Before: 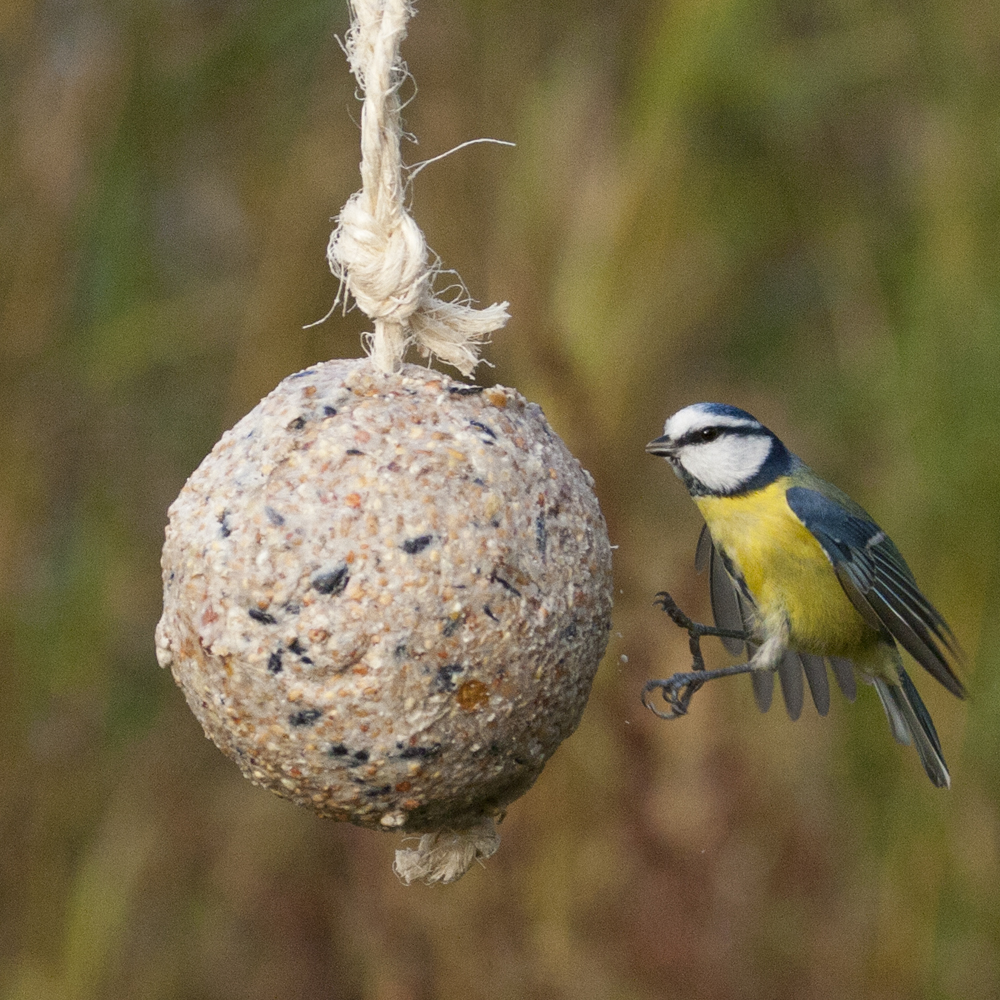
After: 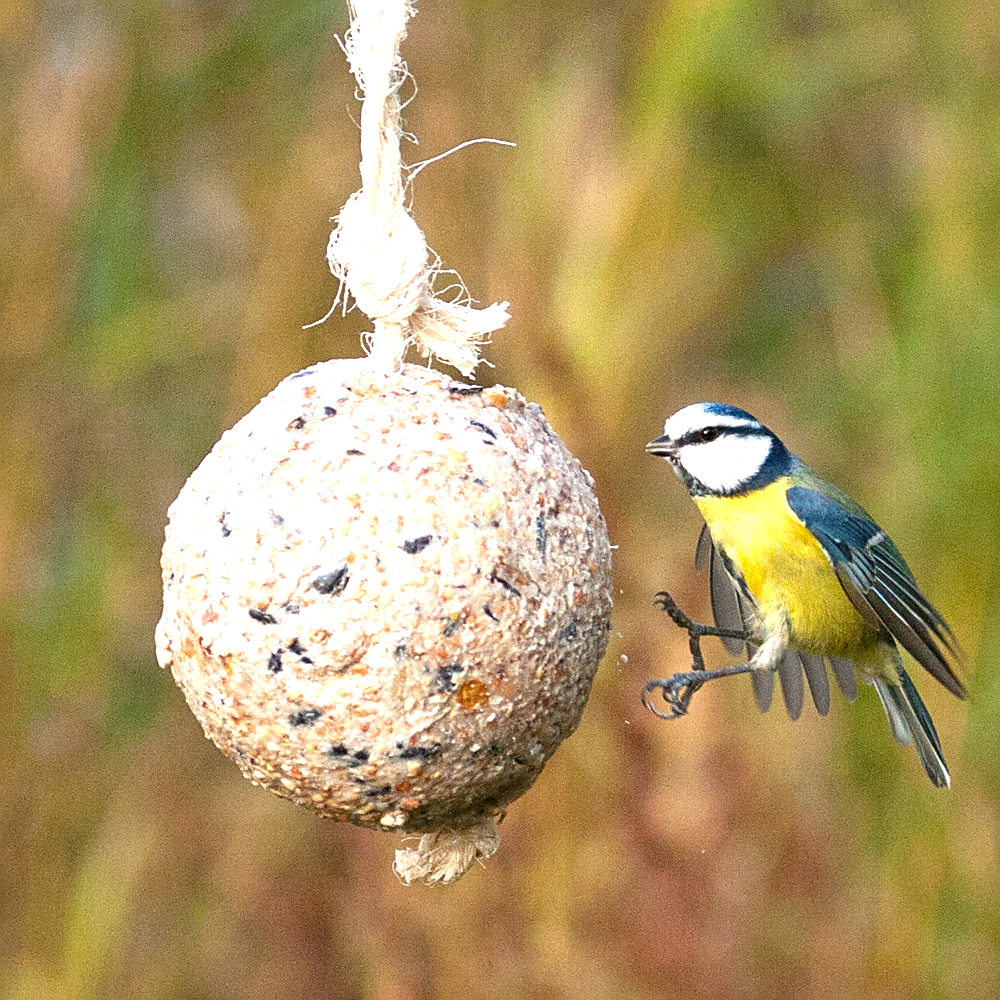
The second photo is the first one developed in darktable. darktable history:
exposure: exposure 1.2 EV, compensate highlight preservation false
sharpen: on, module defaults
